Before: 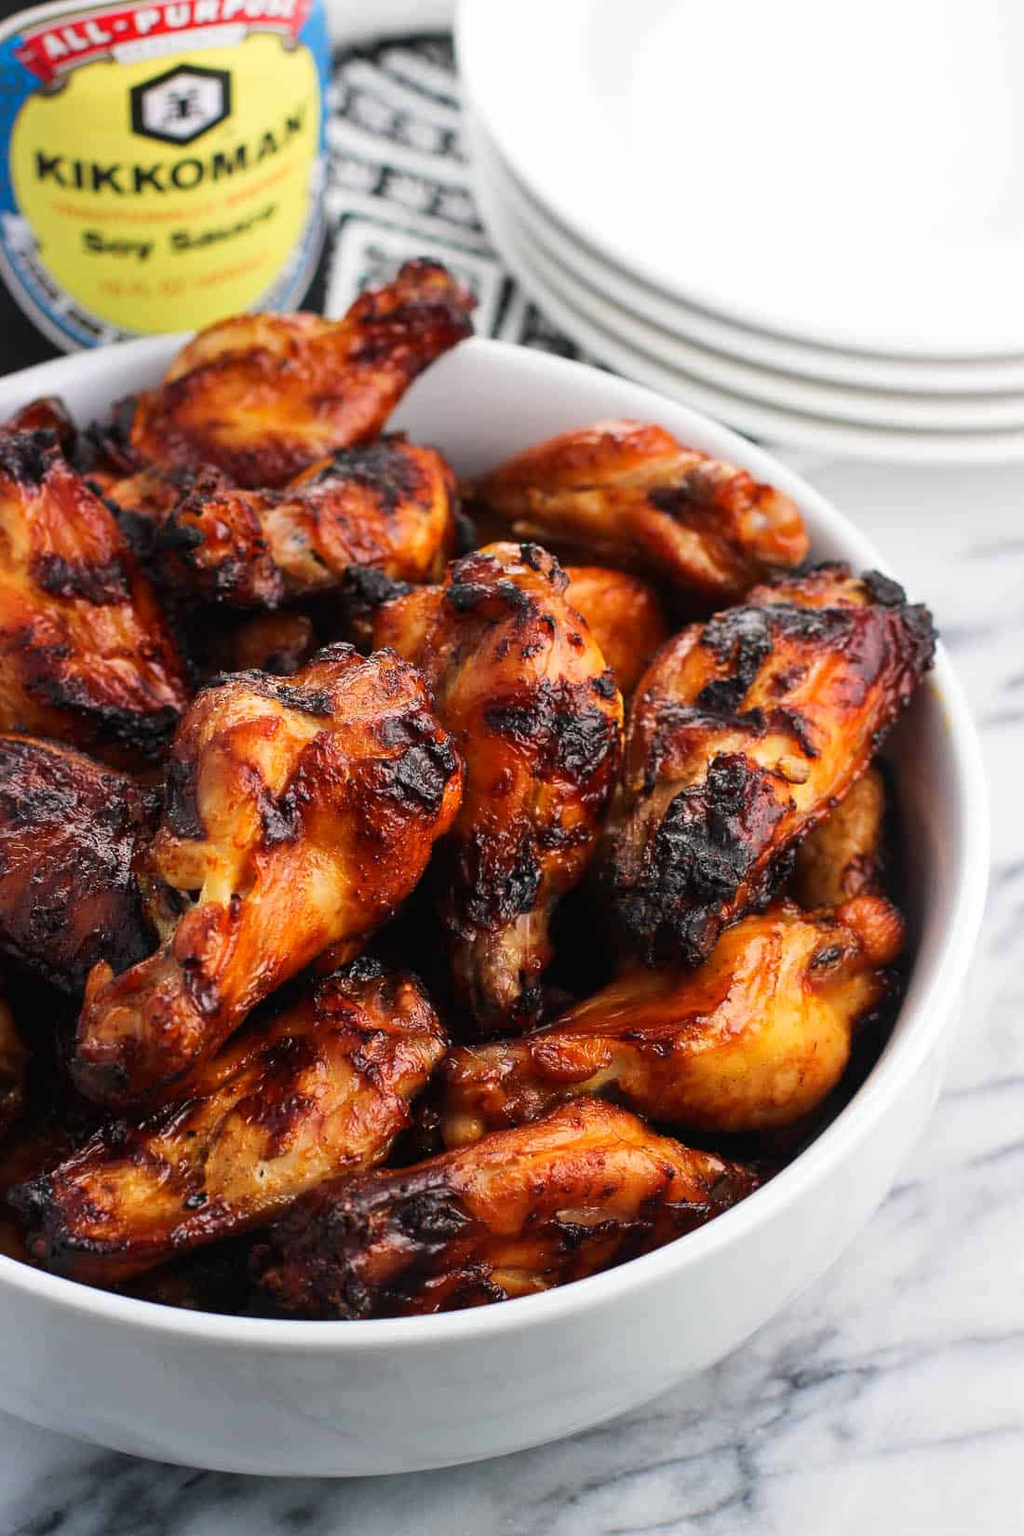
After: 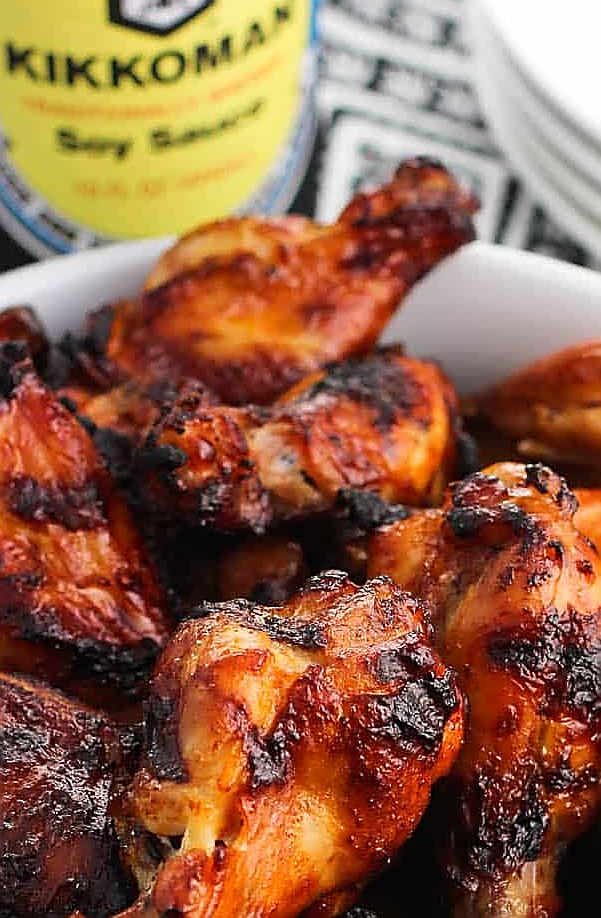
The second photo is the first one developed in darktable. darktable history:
crop and rotate: left 3.039%, top 7.392%, right 42.317%, bottom 36.937%
sharpen: radius 1.416, amount 1.244, threshold 0.783
